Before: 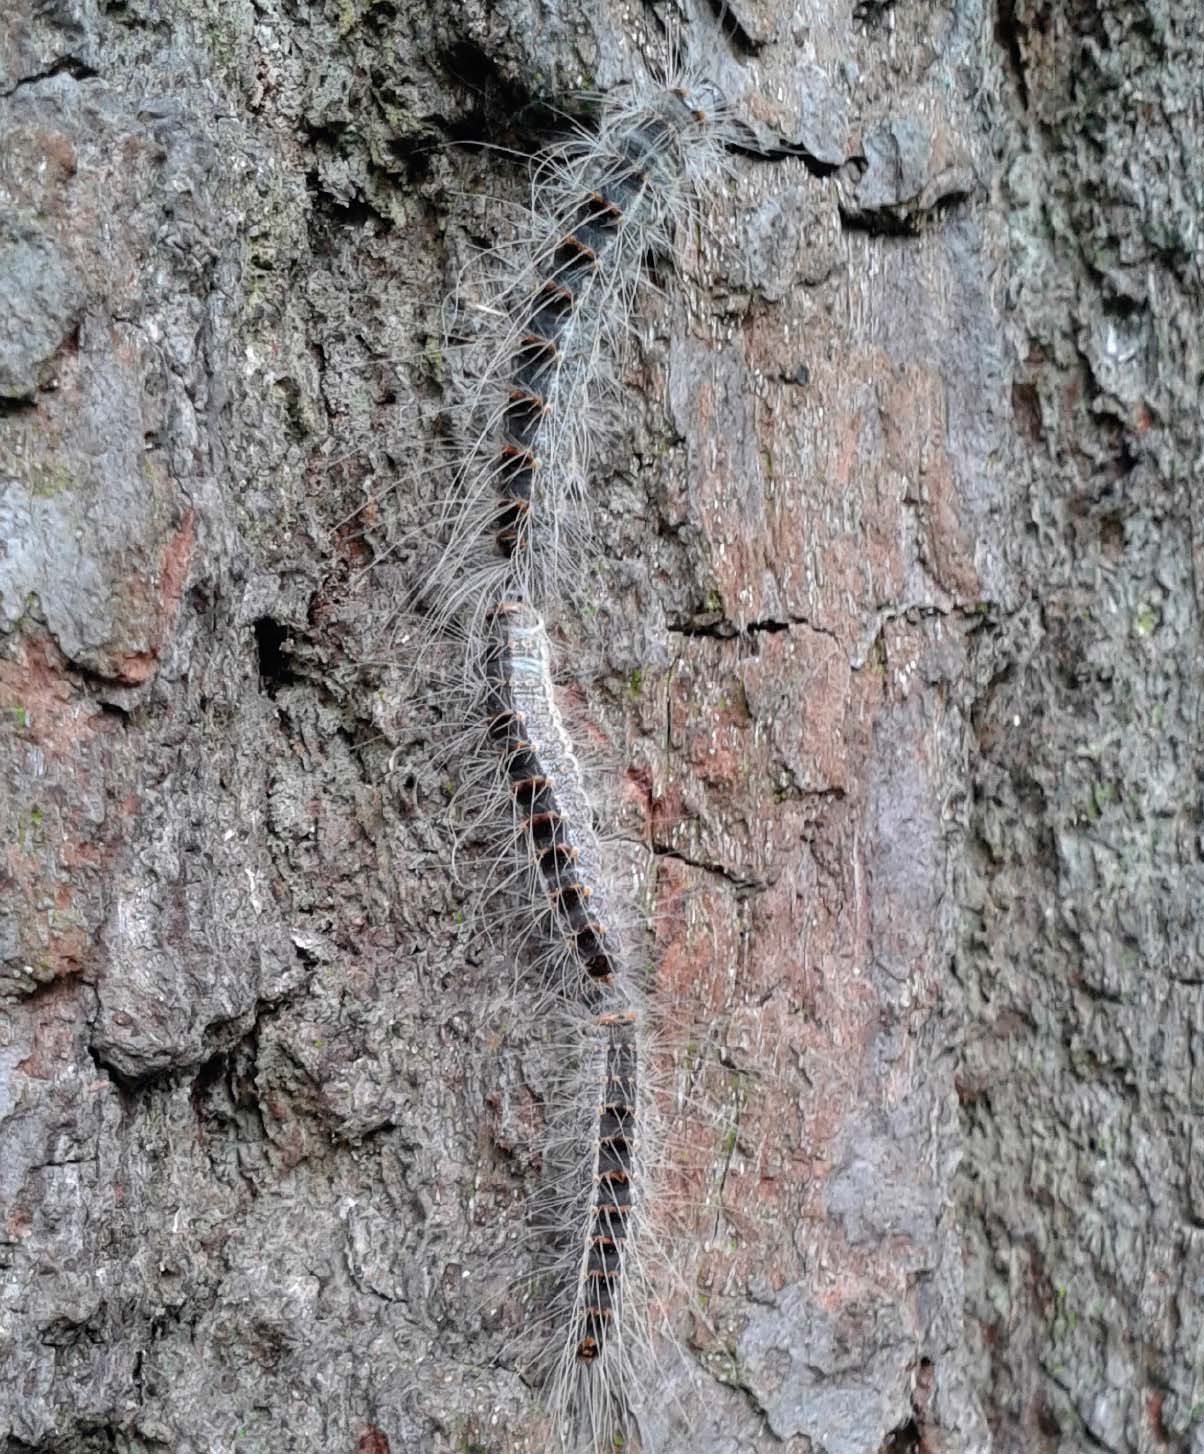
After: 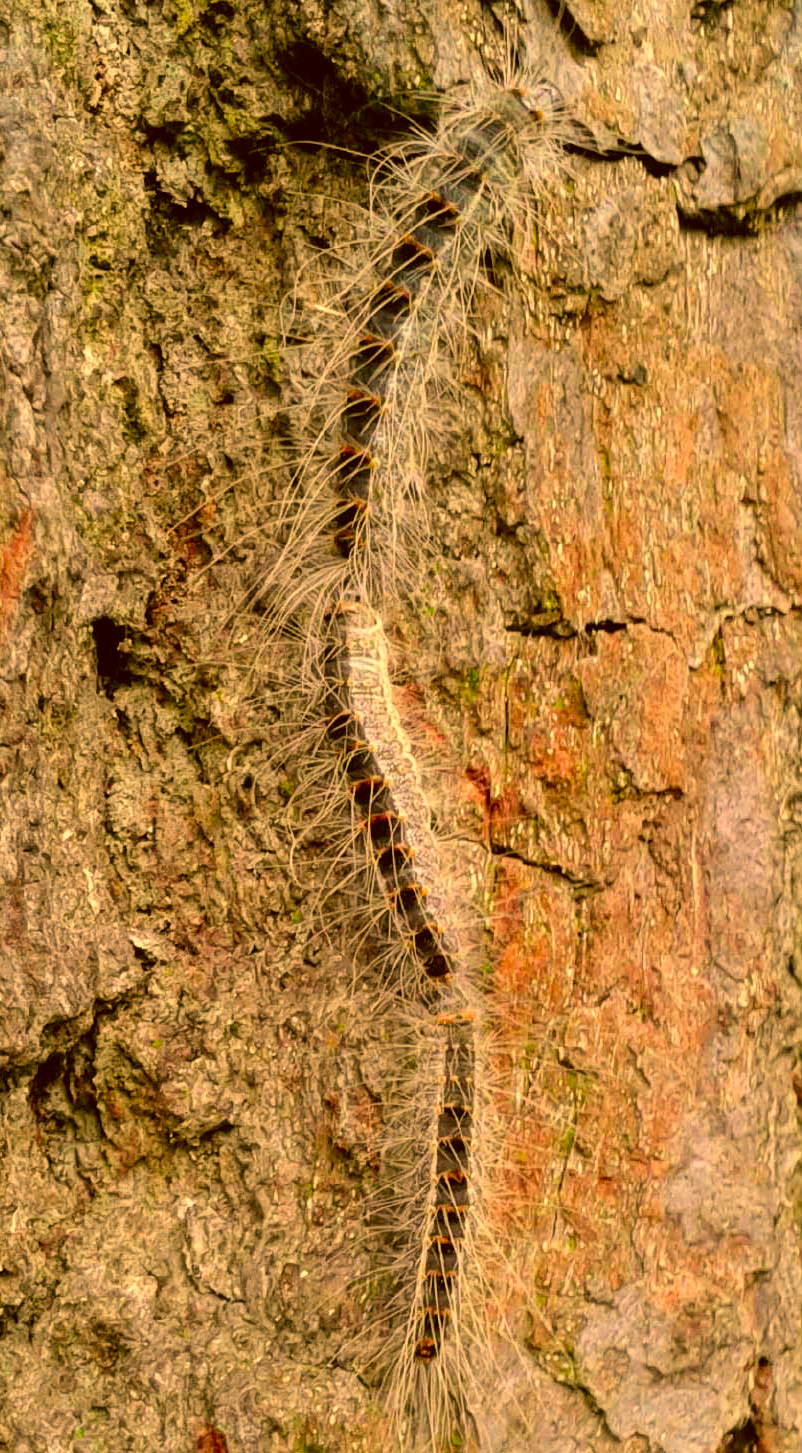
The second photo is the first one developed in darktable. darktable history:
exposure: exposure 0.081 EV, compensate highlight preservation false
crop and rotate: left 13.537%, right 19.796%
color correction: highlights a* 10.44, highlights b* 30.04, shadows a* 2.73, shadows b* 17.51, saturation 1.72
